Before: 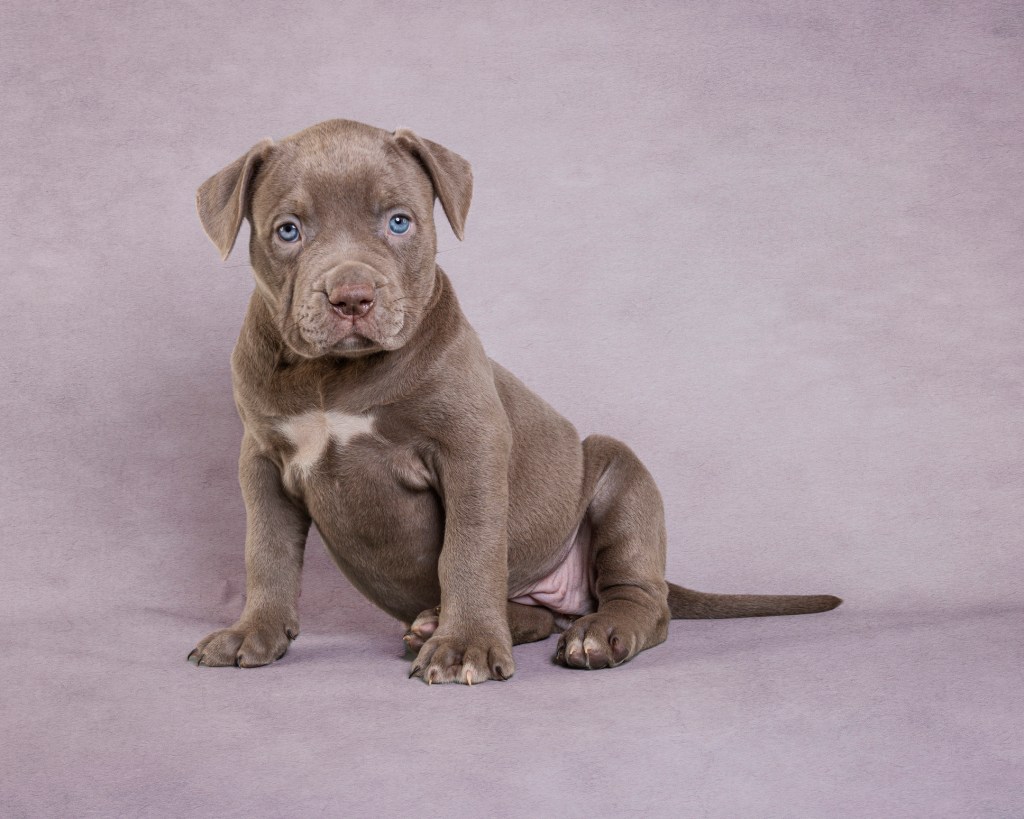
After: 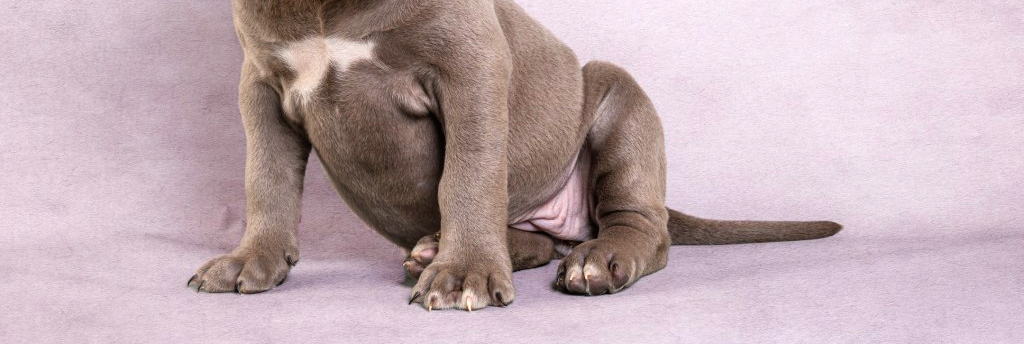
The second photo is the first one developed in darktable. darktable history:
tone equalizer: -8 EV -0.739 EV, -7 EV -0.666 EV, -6 EV -0.584 EV, -5 EV -0.417 EV, -3 EV 0.392 EV, -2 EV 0.6 EV, -1 EV 0.681 EV, +0 EV 0.761 EV
crop: top 45.68%, bottom 12.24%
